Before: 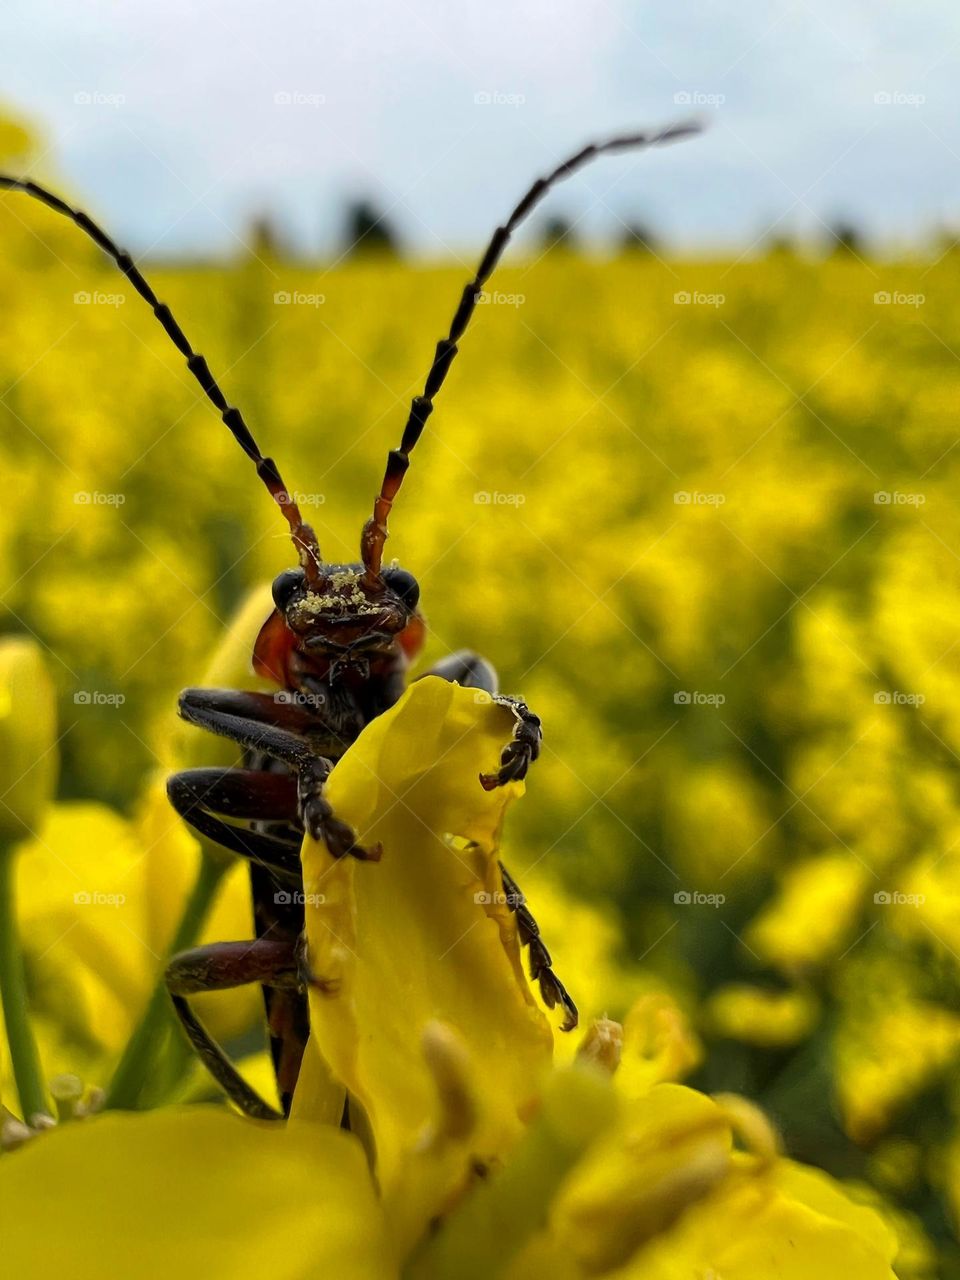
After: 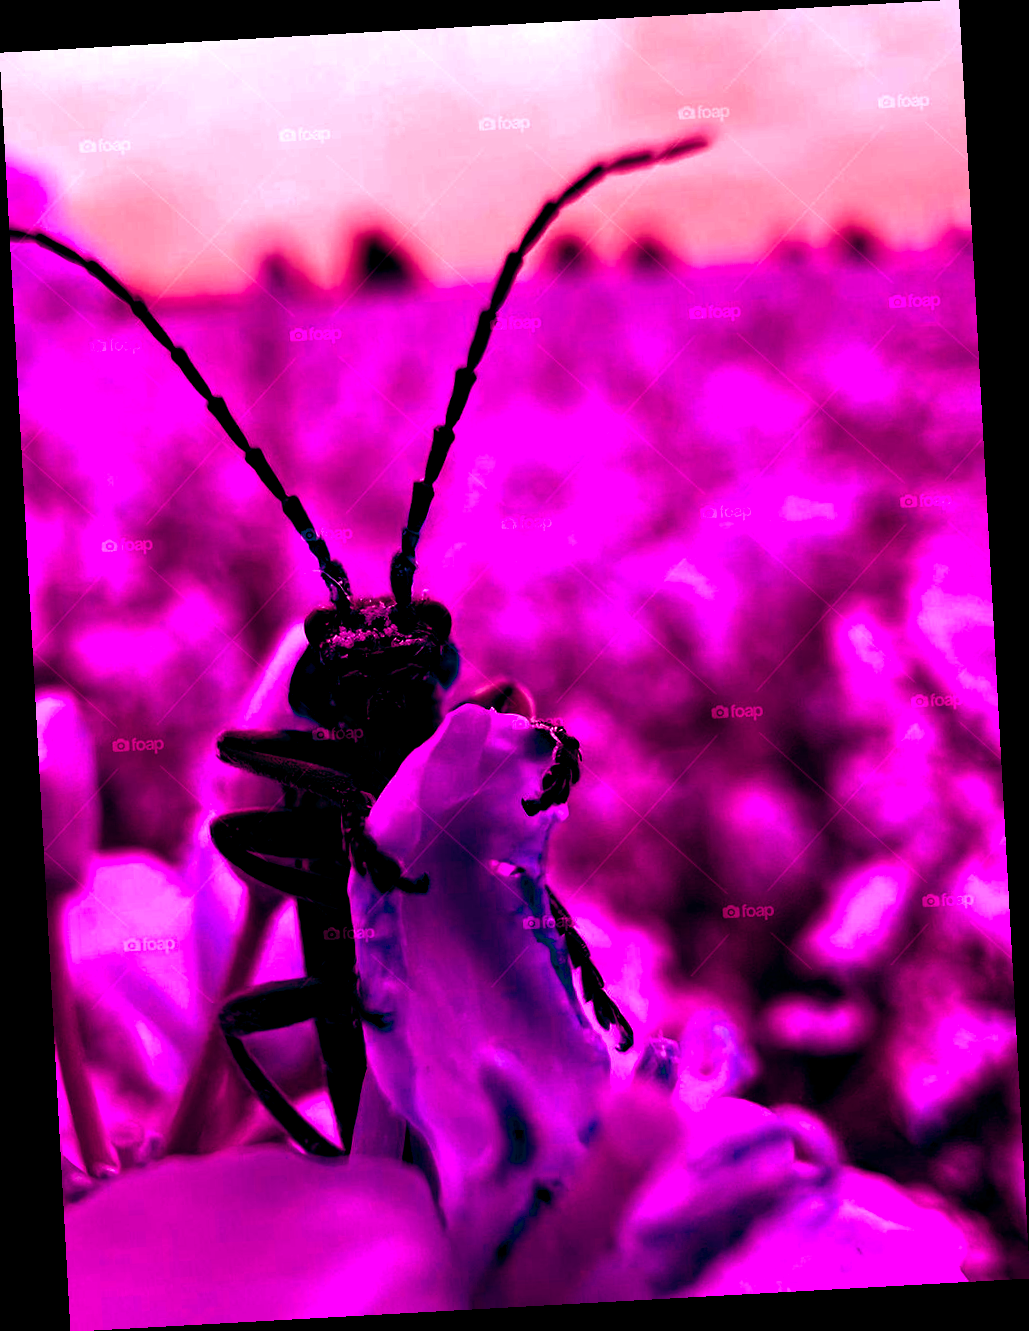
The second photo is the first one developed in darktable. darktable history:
white balance: red 1.045, blue 0.932
levels: mode automatic, gray 50.8%
rotate and perspective: rotation -3.18°, automatic cropping off
color balance rgb: shadows lift › luminance -18.76%, shadows lift › chroma 35.44%, power › luminance -3.76%, power › hue 142.17°, highlights gain › chroma 7.5%, highlights gain › hue 184.75°, global offset › luminance -0.52%, global offset › chroma 0.91%, global offset › hue 173.36°, shadows fall-off 300%, white fulcrum 2 EV, highlights fall-off 300%, linear chroma grading › shadows 17.19%, linear chroma grading › highlights 61.12%, linear chroma grading › global chroma 50%, hue shift -150.52°, perceptual brilliance grading › global brilliance 12%, mask middle-gray fulcrum 100%, contrast gray fulcrum 38.43%, contrast 35.15%, saturation formula JzAzBz (2021)
